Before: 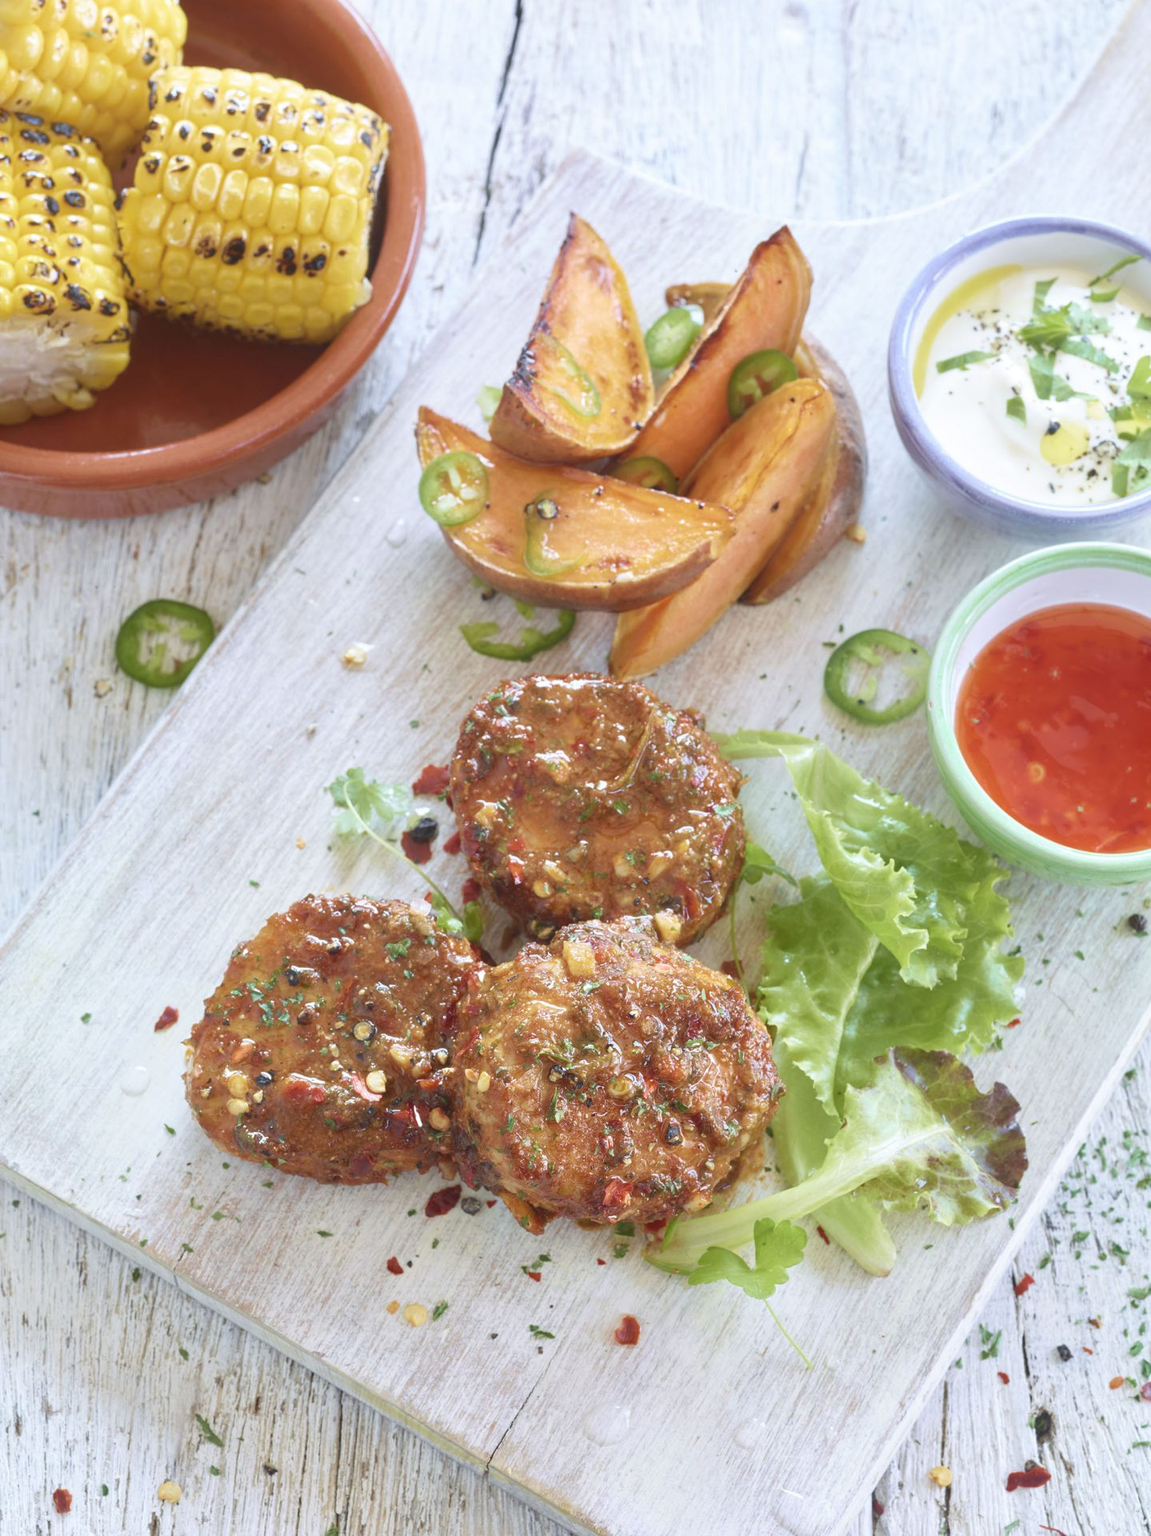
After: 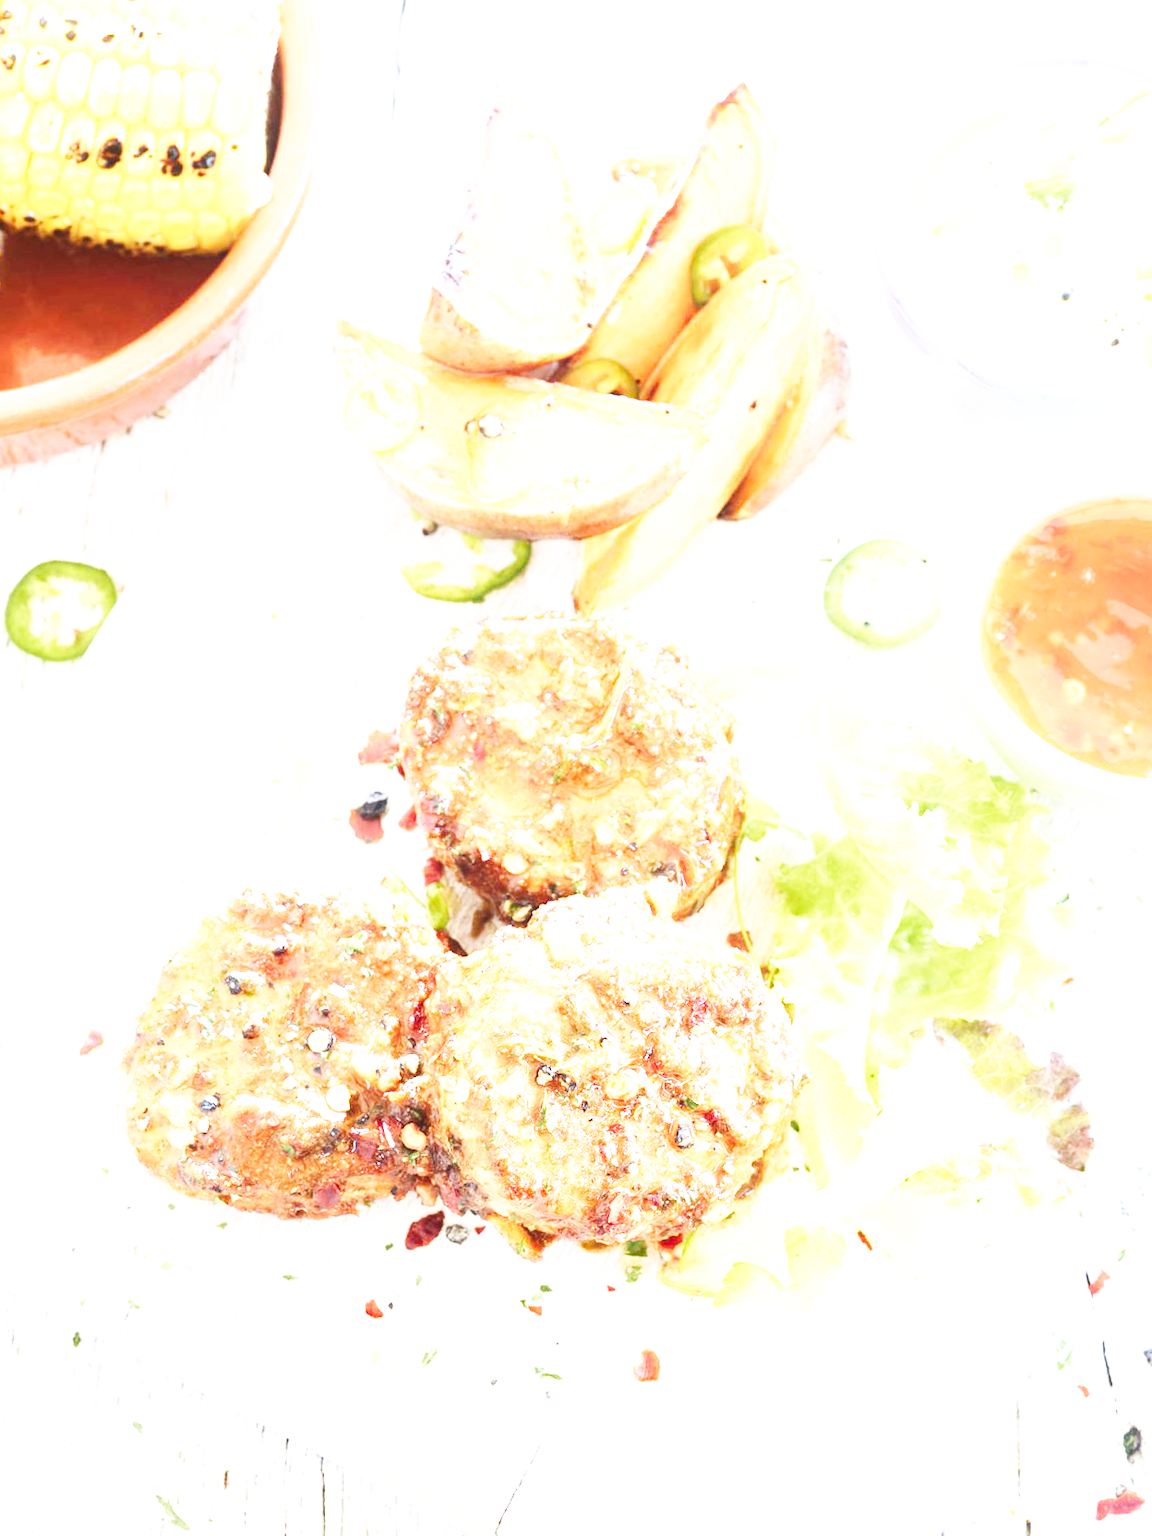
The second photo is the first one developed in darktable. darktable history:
base curve: curves: ch0 [(0, 0) (0.007, 0.004) (0.027, 0.03) (0.046, 0.07) (0.207, 0.54) (0.442, 0.872) (0.673, 0.972) (1, 1)], preserve colors none
exposure: black level correction 0, exposure 1.001 EV, compensate highlight preservation false
tone equalizer: -8 EV -0.787 EV, -7 EV -0.675 EV, -6 EV -0.616 EV, -5 EV -0.393 EV, -3 EV 0.375 EV, -2 EV 0.6 EV, -1 EV 0.686 EV, +0 EV 0.759 EV, edges refinement/feathering 500, mask exposure compensation -1.57 EV, preserve details no
crop and rotate: angle 3.85°, left 5.571%, top 5.717%
